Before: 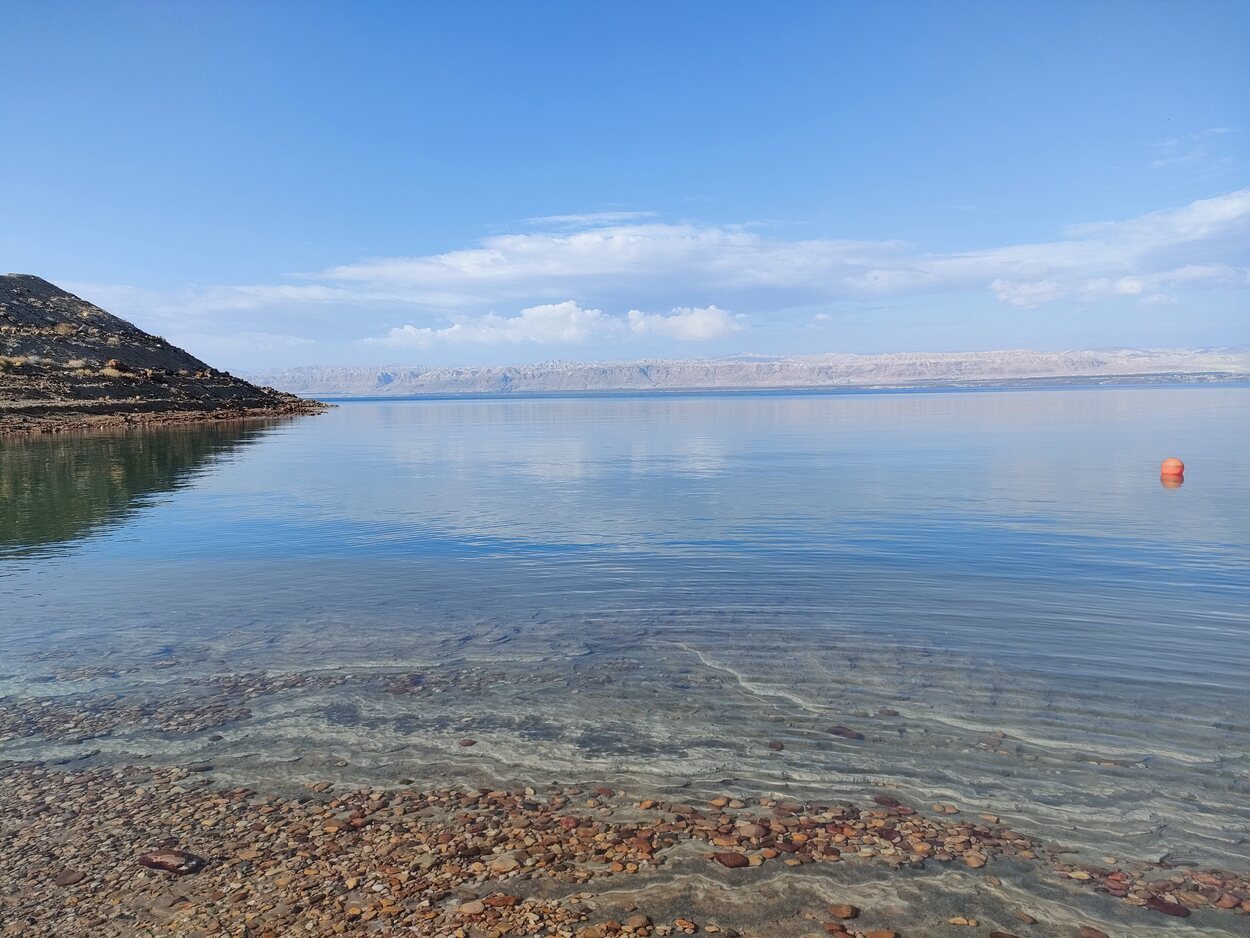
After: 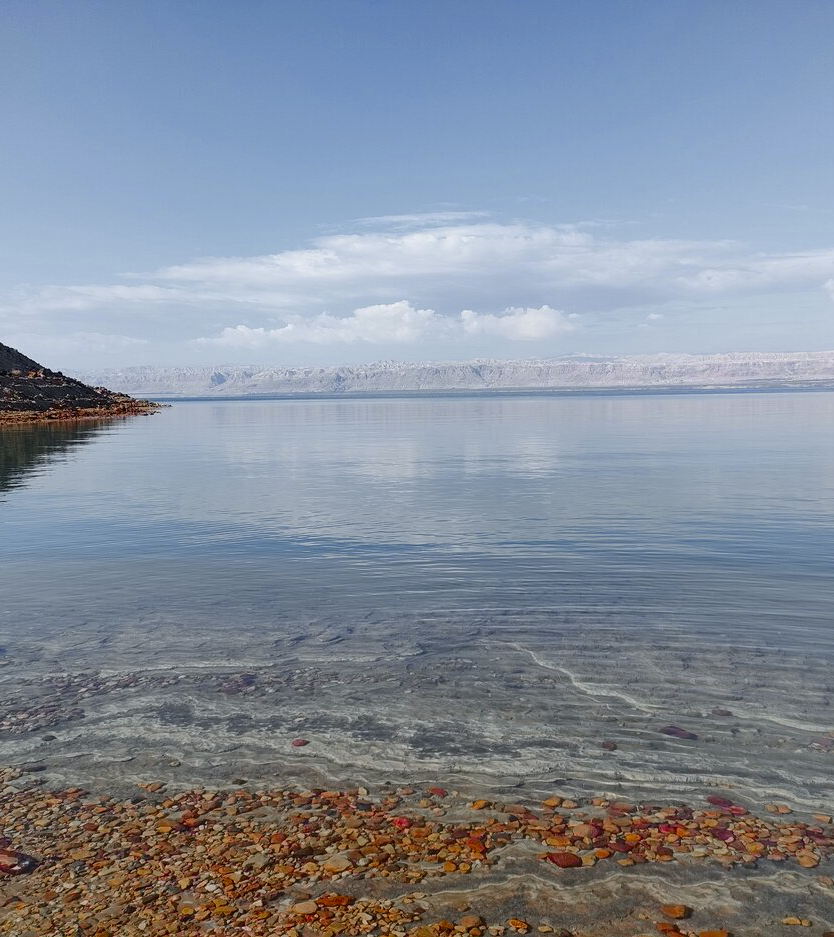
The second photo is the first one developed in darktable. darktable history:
color zones: curves: ch0 [(0, 0.48) (0.209, 0.398) (0.305, 0.332) (0.429, 0.493) (0.571, 0.5) (0.714, 0.5) (0.857, 0.5) (1, 0.48)]; ch1 [(0, 0.736) (0.143, 0.625) (0.225, 0.371) (0.429, 0.256) (0.571, 0.241) (0.714, 0.213) (0.857, 0.48) (1, 0.736)]; ch2 [(0, 0.448) (0.143, 0.498) (0.286, 0.5) (0.429, 0.5) (0.571, 0.5) (0.714, 0.5) (0.857, 0.5) (1, 0.448)]
crop and rotate: left 13.401%, right 19.866%
color balance rgb: shadows lift › luminance -19.703%, perceptual saturation grading › global saturation 36.957%, perceptual saturation grading › shadows 35.312%
